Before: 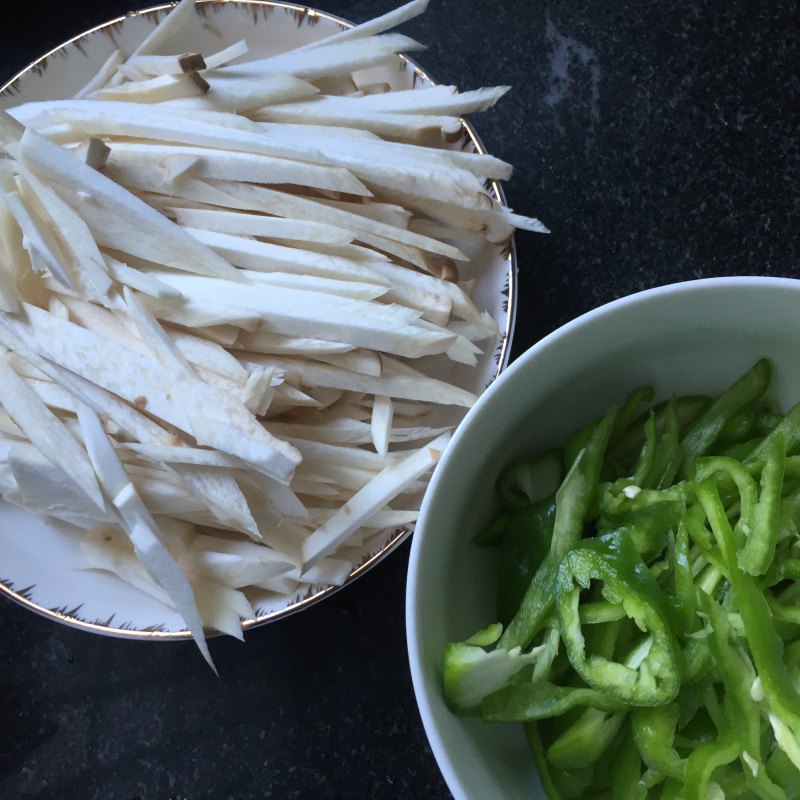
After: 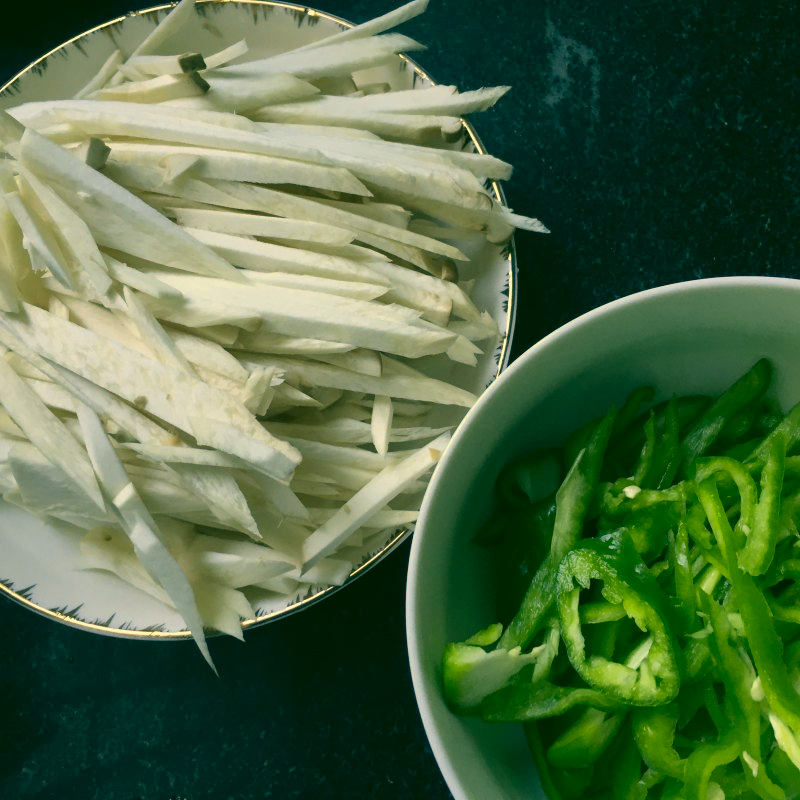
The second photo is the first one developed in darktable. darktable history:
color correction: highlights a* 5.67, highlights b* 33.26, shadows a* -26.49, shadows b* 3.94
